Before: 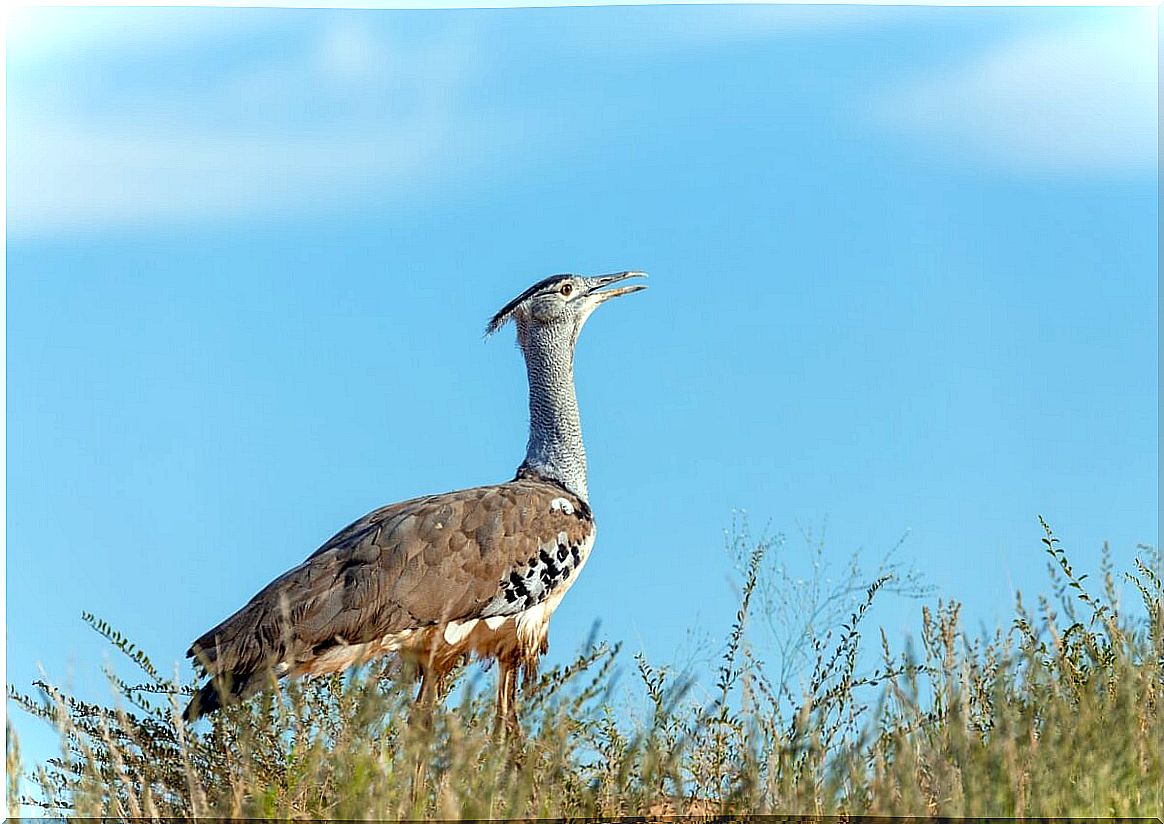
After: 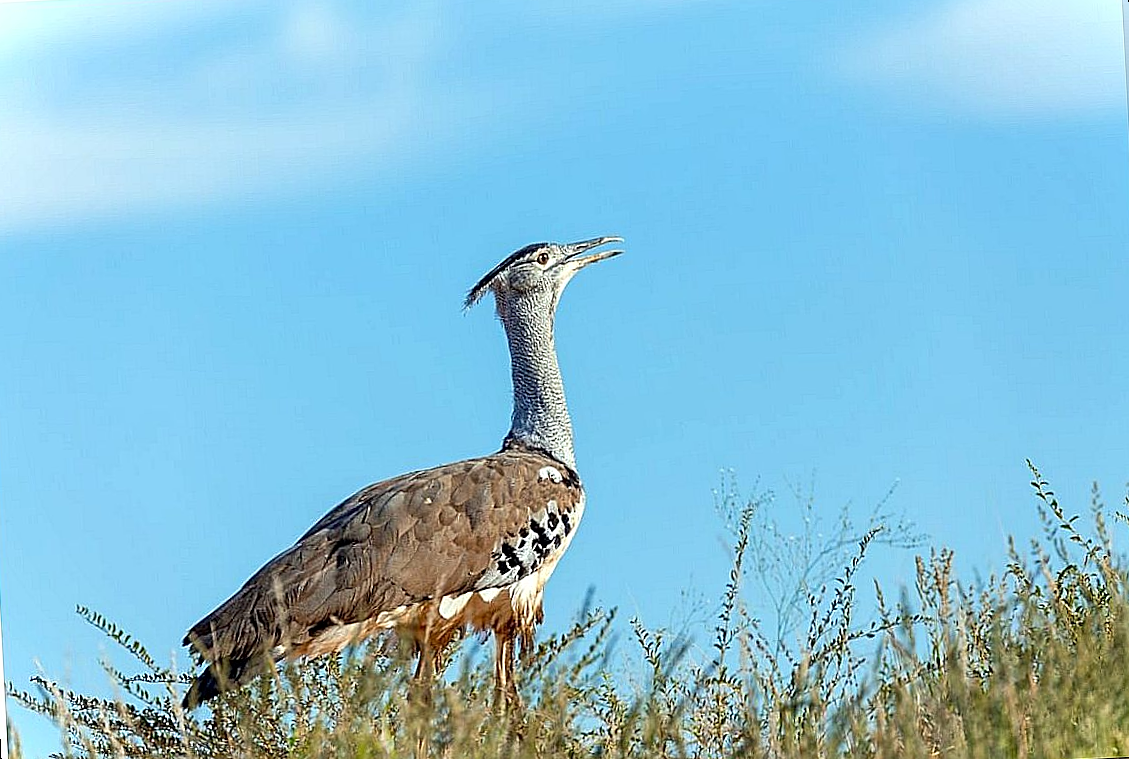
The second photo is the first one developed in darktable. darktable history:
sharpen: on, module defaults
local contrast: mode bilateral grid, contrast 20, coarseness 50, detail 102%, midtone range 0.2
rotate and perspective: rotation -3°, crop left 0.031, crop right 0.968, crop top 0.07, crop bottom 0.93
